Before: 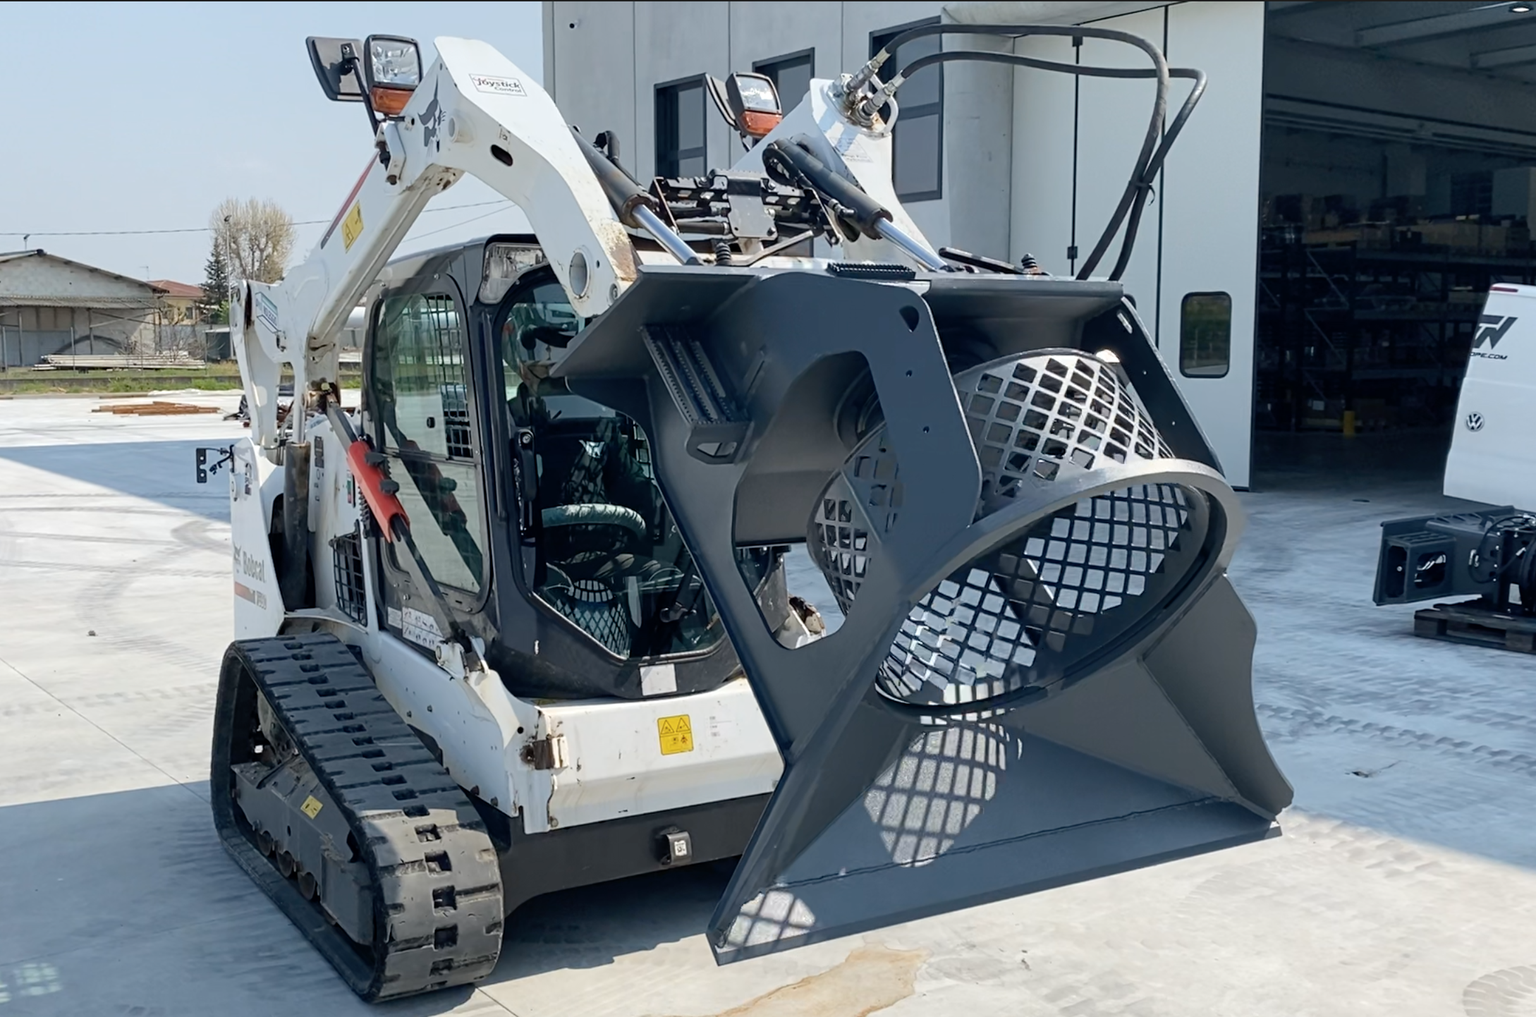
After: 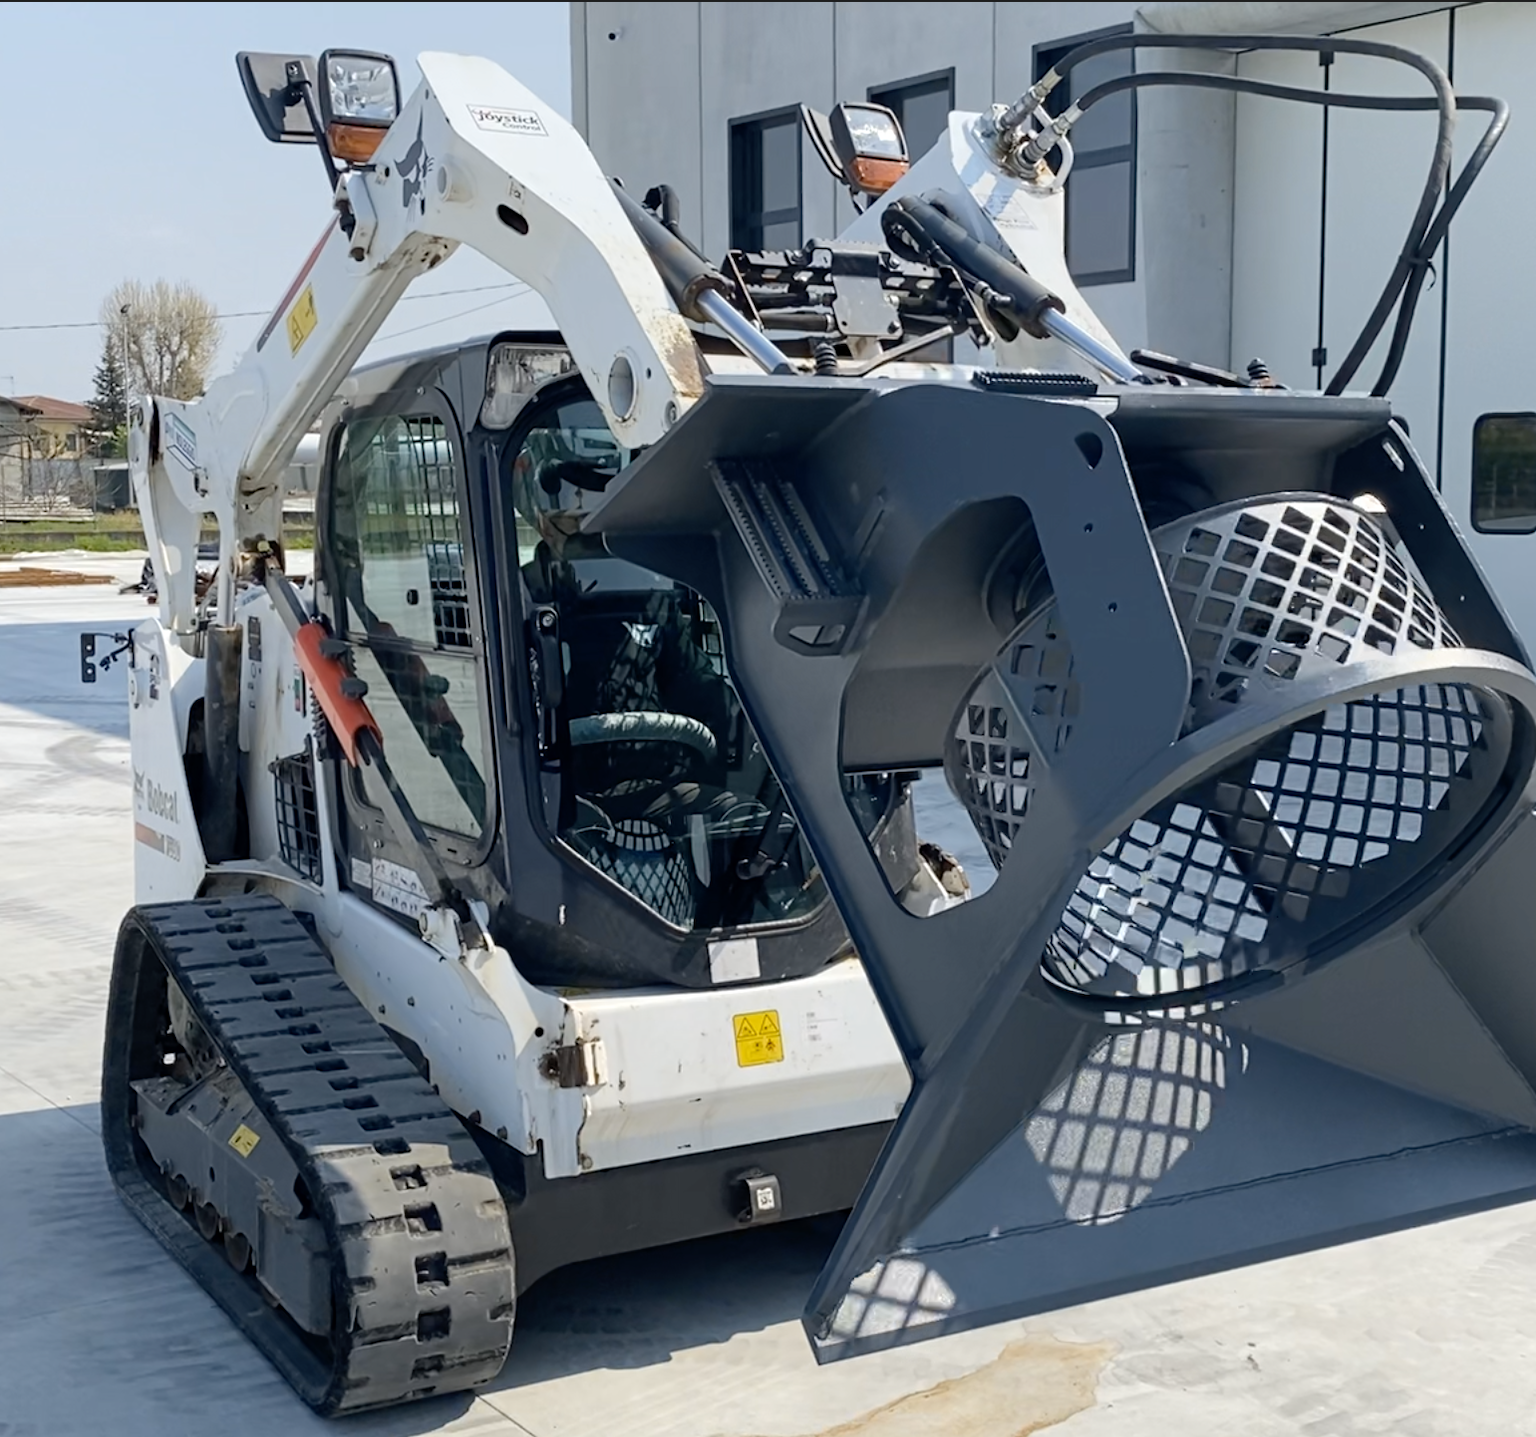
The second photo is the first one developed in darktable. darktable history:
color contrast: green-magenta contrast 0.81
crop and rotate: left 9.061%, right 20.142%
